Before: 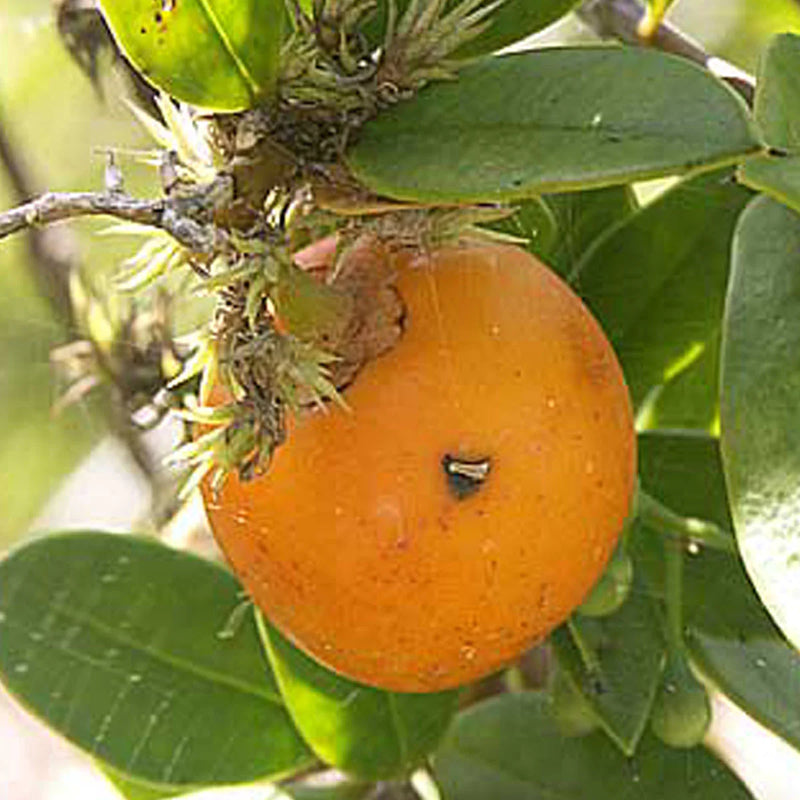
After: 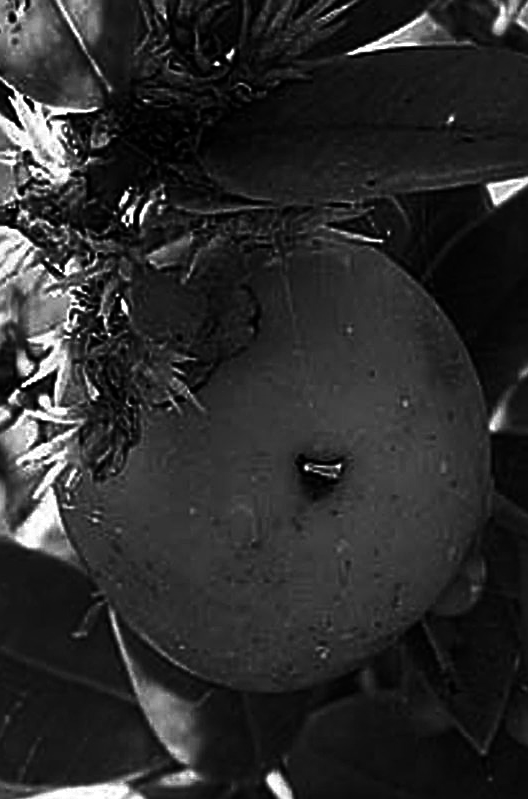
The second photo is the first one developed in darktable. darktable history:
sharpen: on, module defaults
contrast brightness saturation: contrast 0.02, brightness -1, saturation -1
haze removal: strength 0.29, distance 0.25, compatibility mode true, adaptive false
crop and rotate: left 18.442%, right 15.508%
